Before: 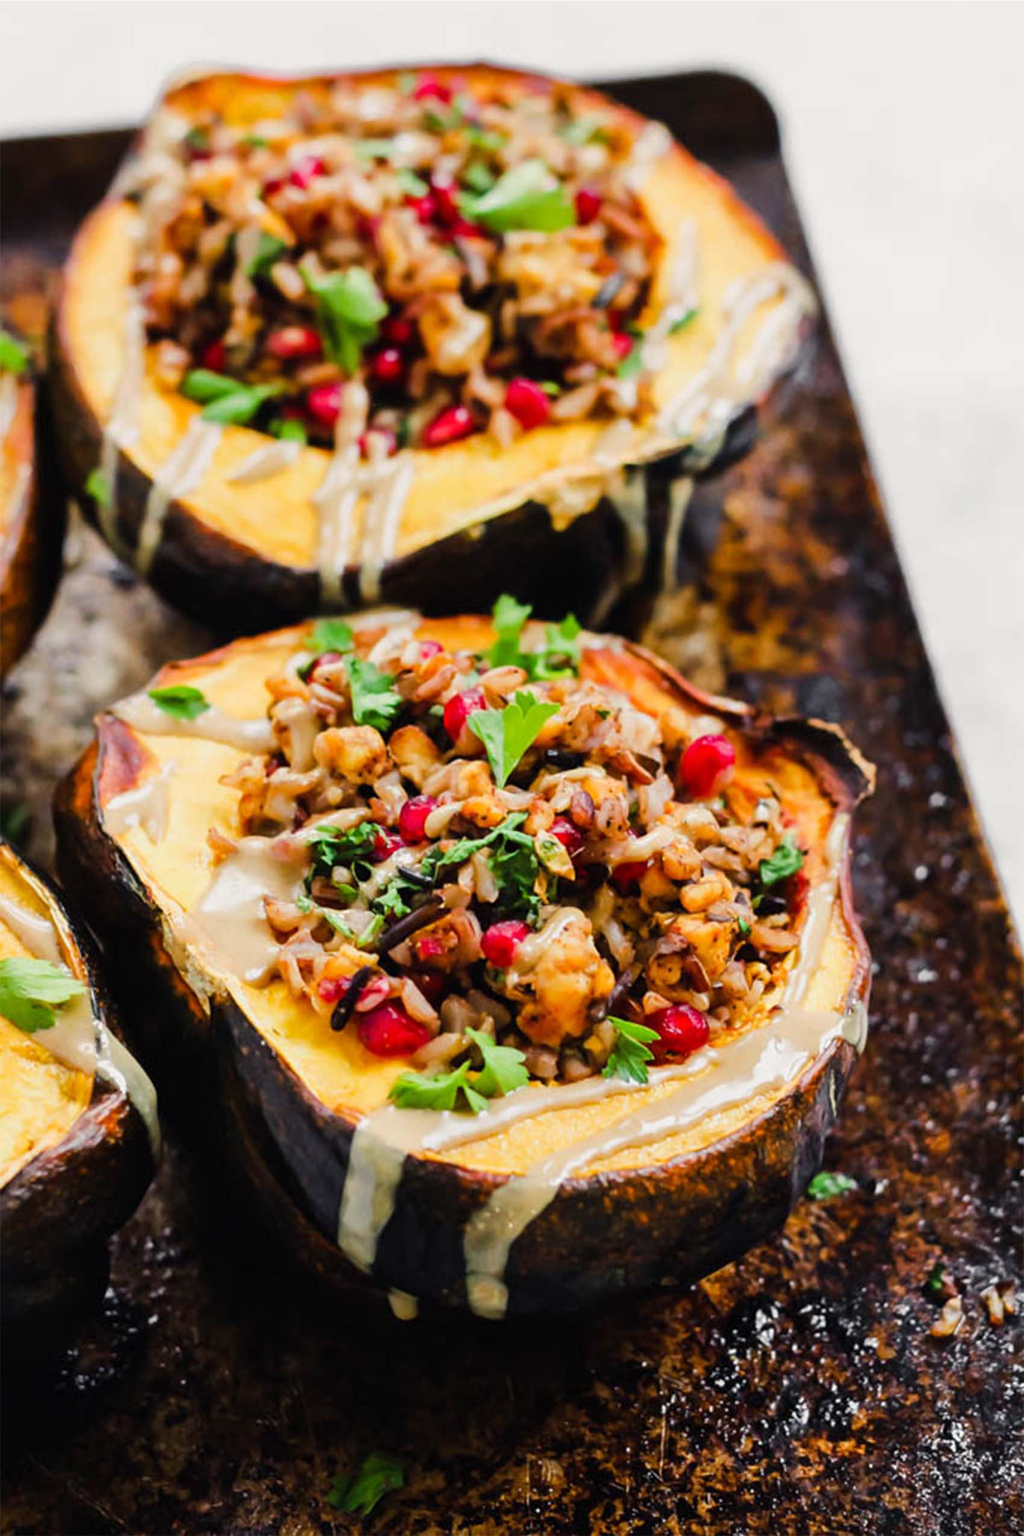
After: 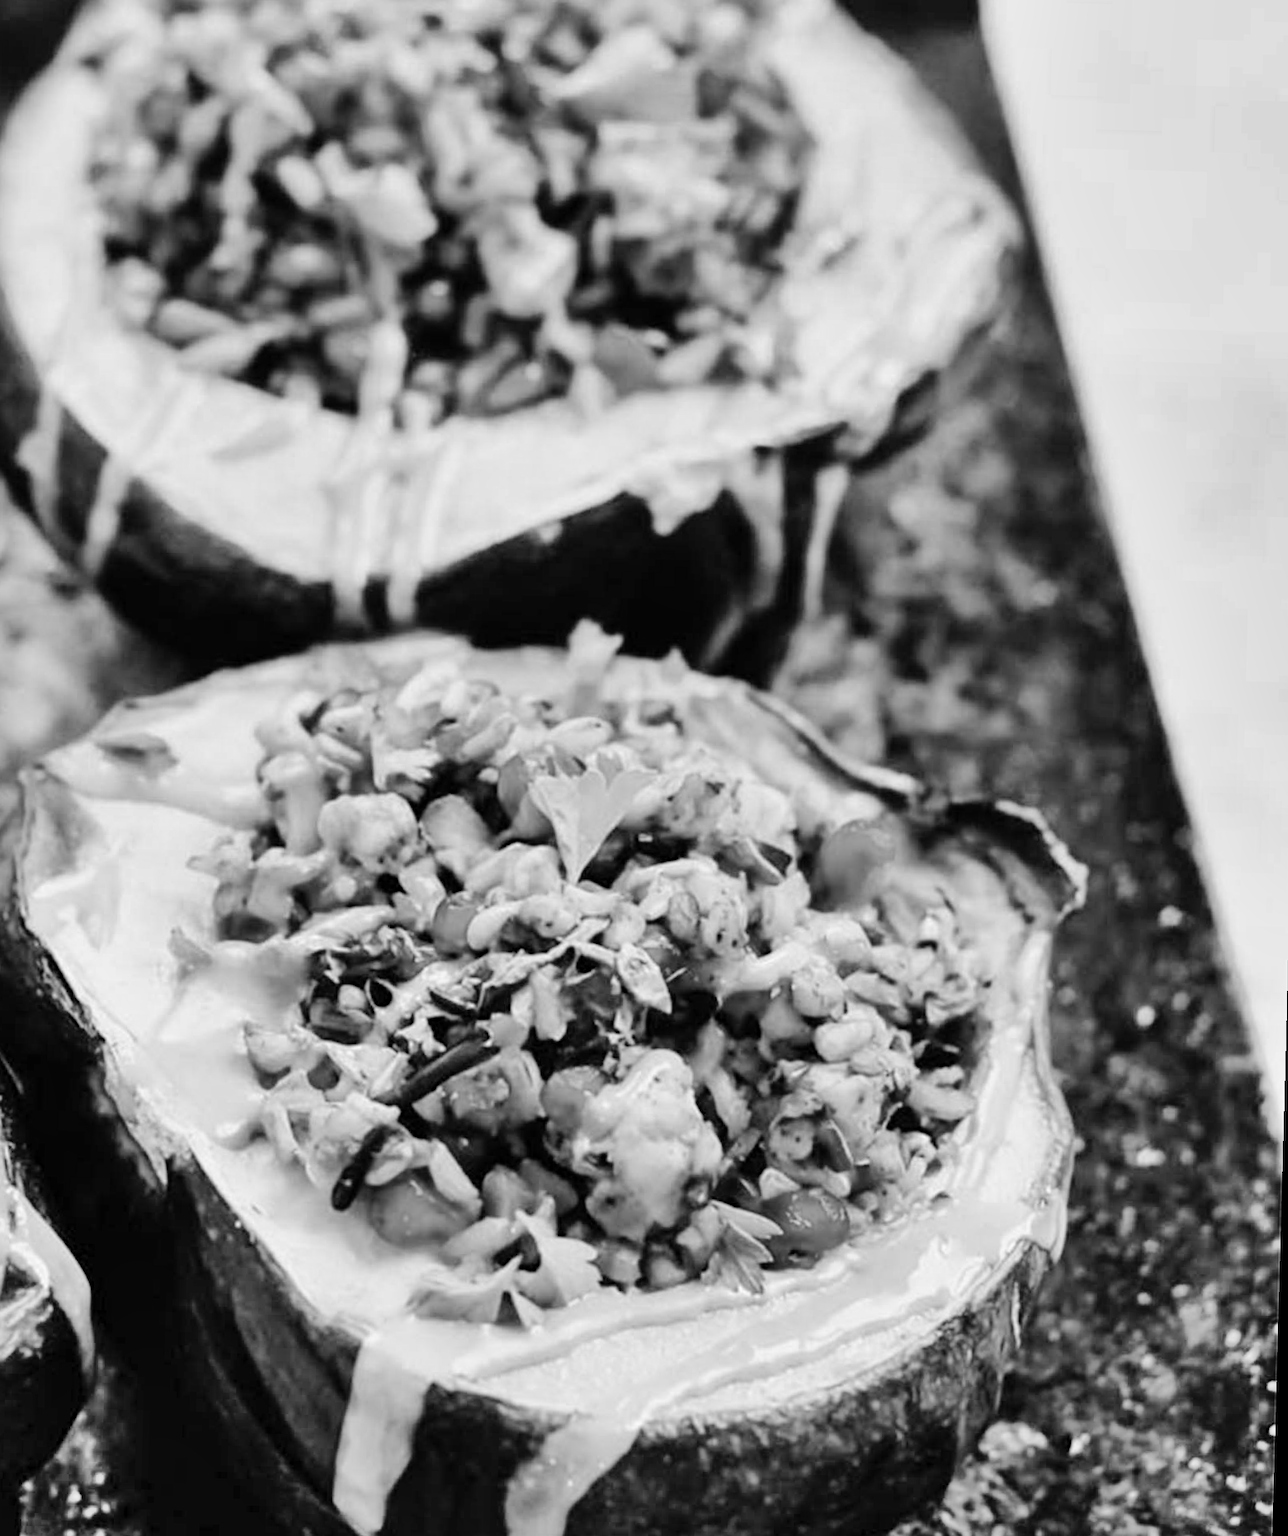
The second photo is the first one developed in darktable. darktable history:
shadows and highlights: shadows 60, highlights -60.23, soften with gaussian
tone curve: curves: ch0 [(0.029, 0) (0.134, 0.063) (0.249, 0.198) (0.378, 0.365) (0.499, 0.529) (1, 1)], color space Lab, linked channels, preserve colors none
contrast brightness saturation: brightness 0.18, saturation -0.5
color correction: highlights a* -7.33, highlights b* 1.26, shadows a* -3.55, saturation 1.4
crop: left 8.155%, top 6.611%, bottom 15.385%
monochrome: a -6.99, b 35.61, size 1.4
rotate and perspective: rotation 1.57°, crop left 0.018, crop right 0.982, crop top 0.039, crop bottom 0.961
